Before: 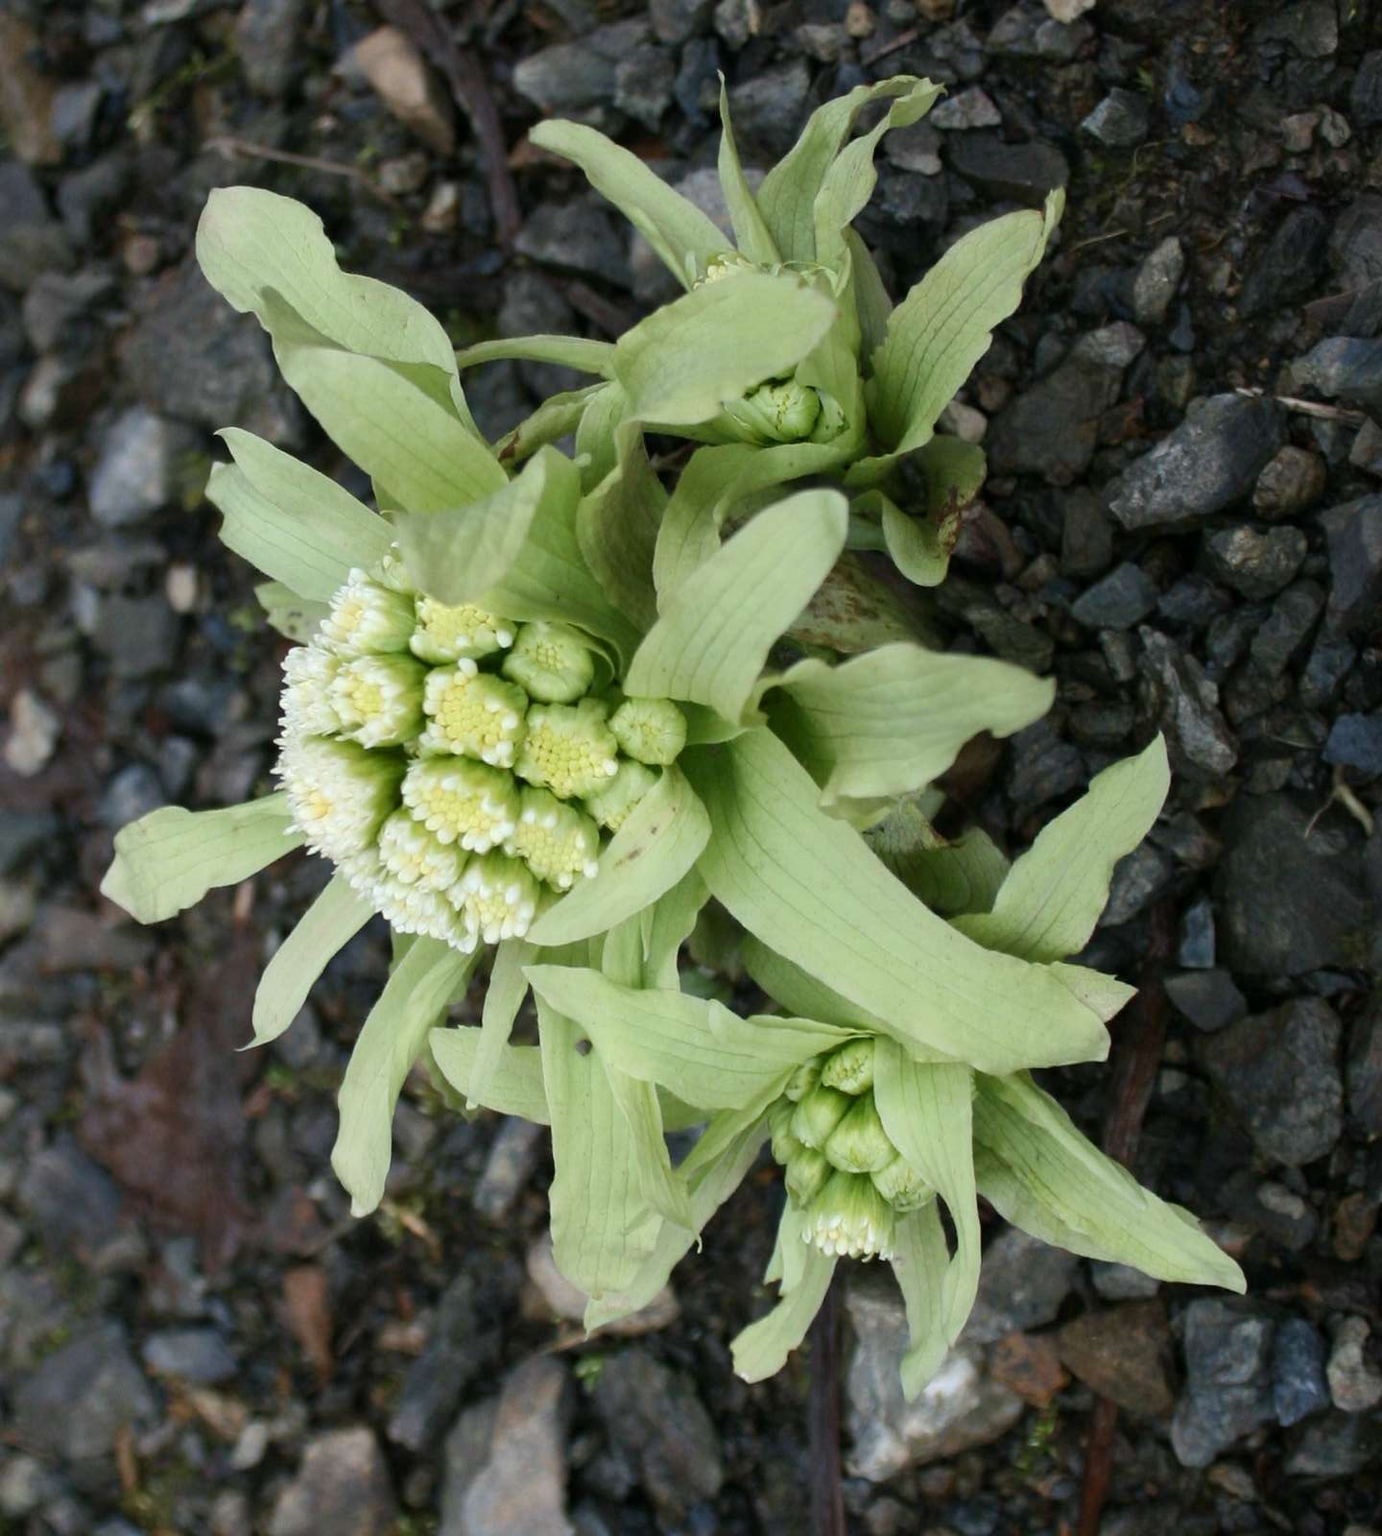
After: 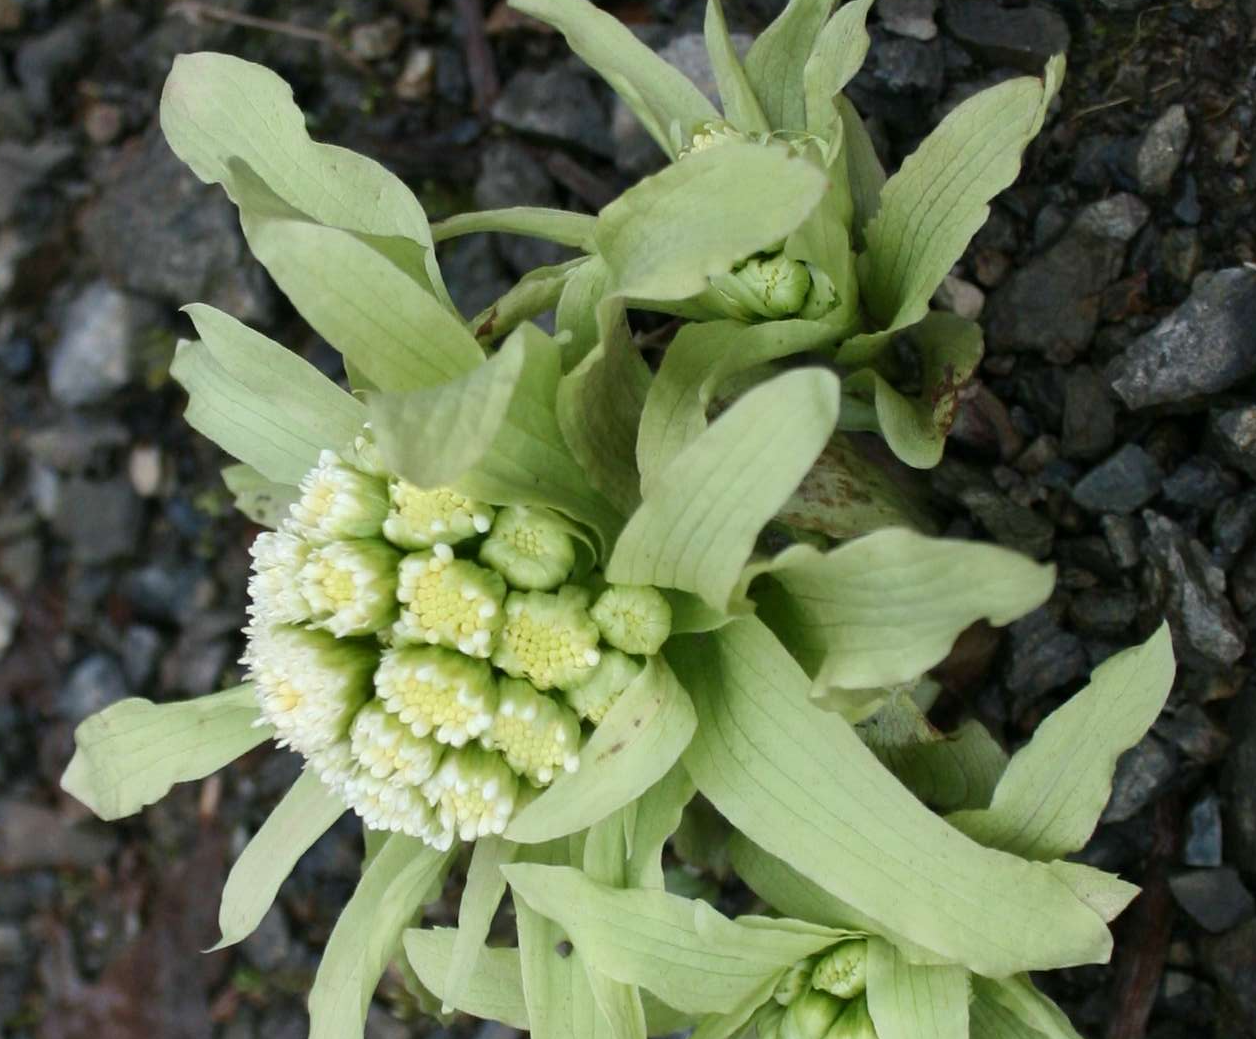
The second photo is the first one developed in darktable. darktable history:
crop: left 3.059%, top 8.89%, right 9.679%, bottom 26.115%
